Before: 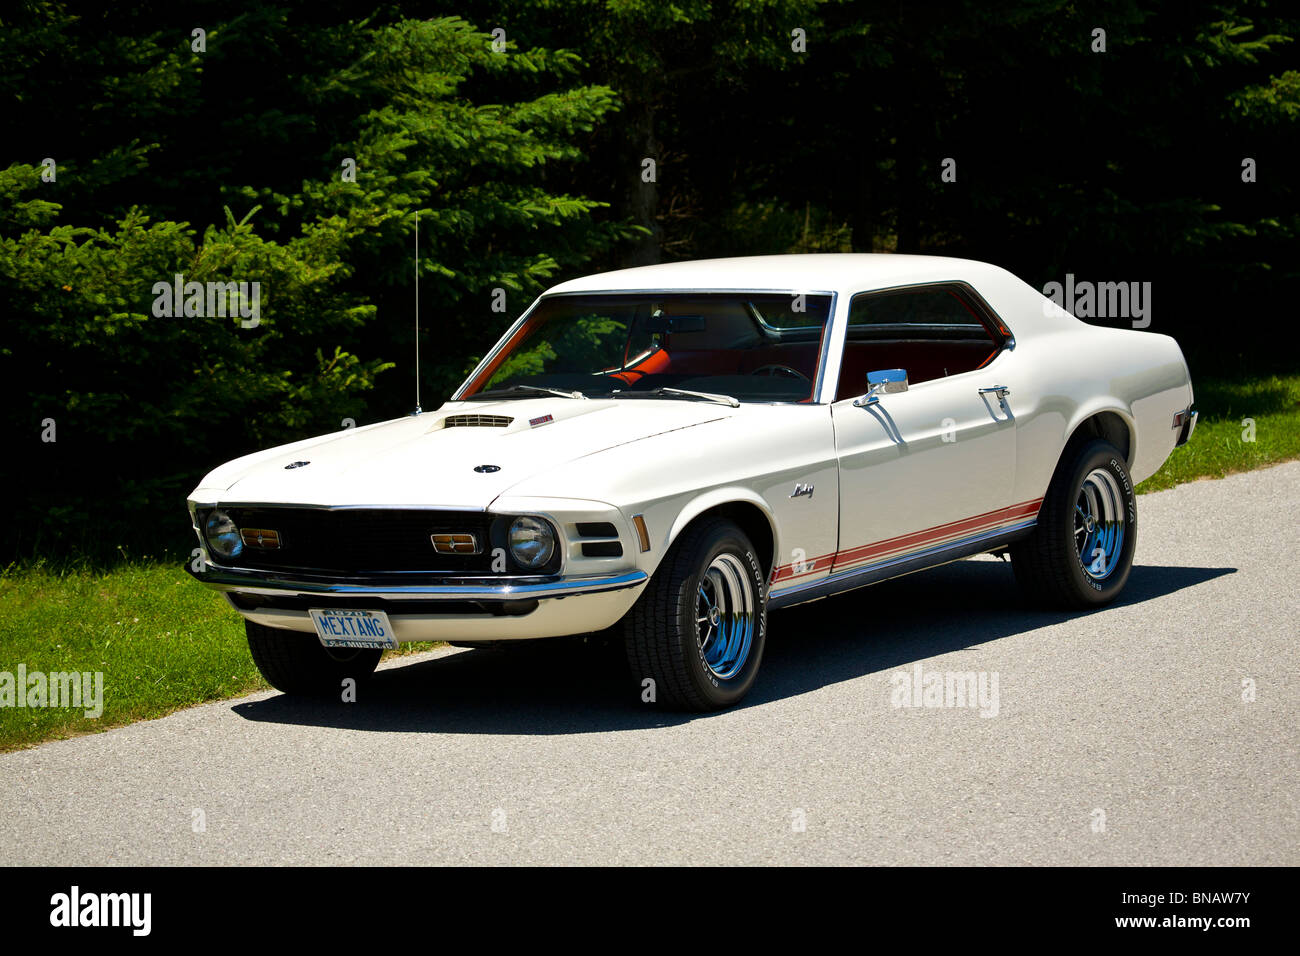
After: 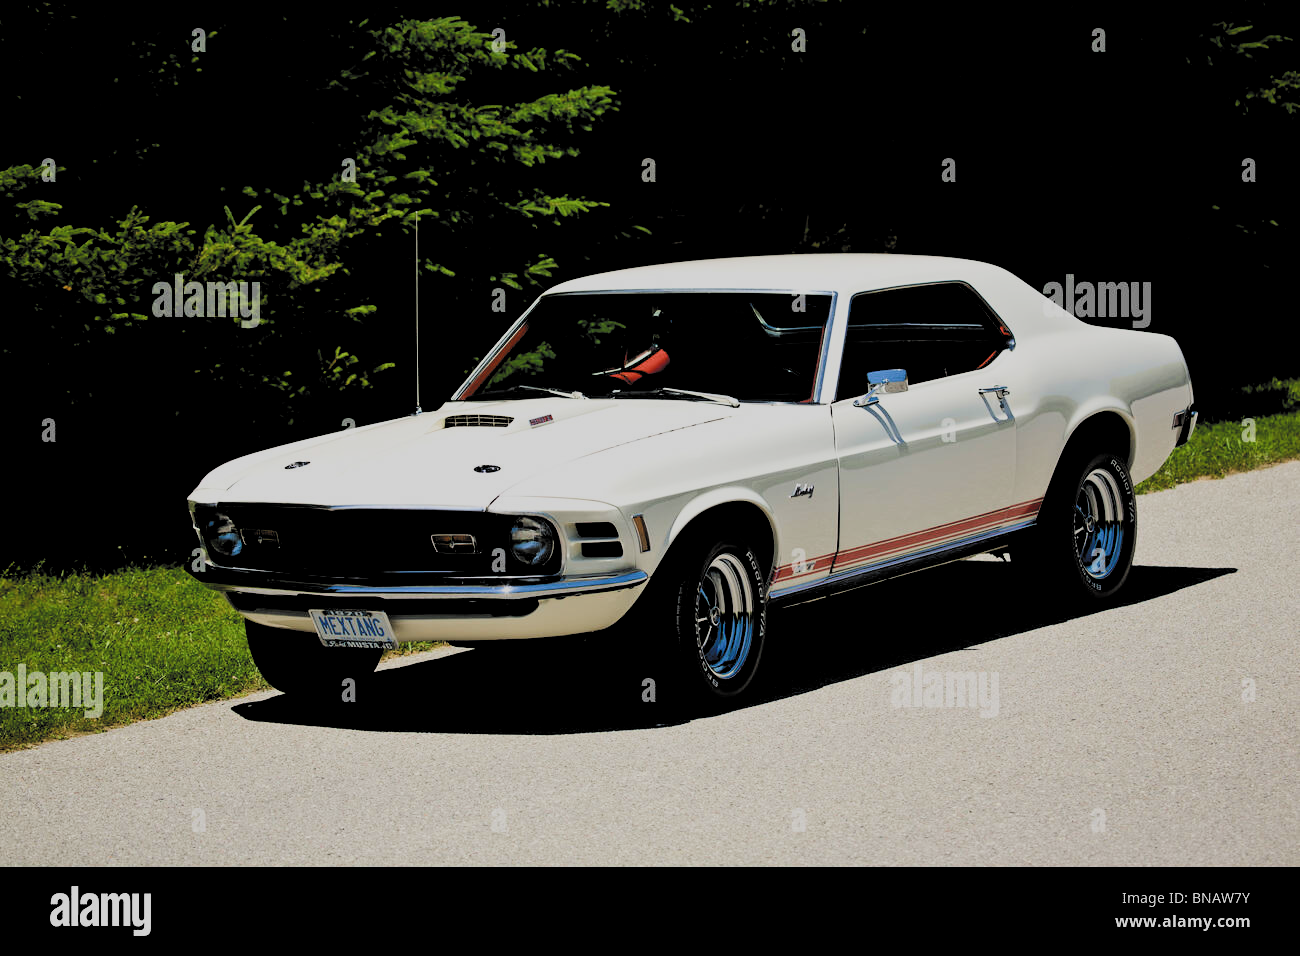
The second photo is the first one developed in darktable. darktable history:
tone equalizer: on, module defaults
filmic rgb: black relative exposure -2.96 EV, white relative exposure 4.56 EV, hardness 1.74, contrast 1.263, color science v5 (2021), contrast in shadows safe, contrast in highlights safe
